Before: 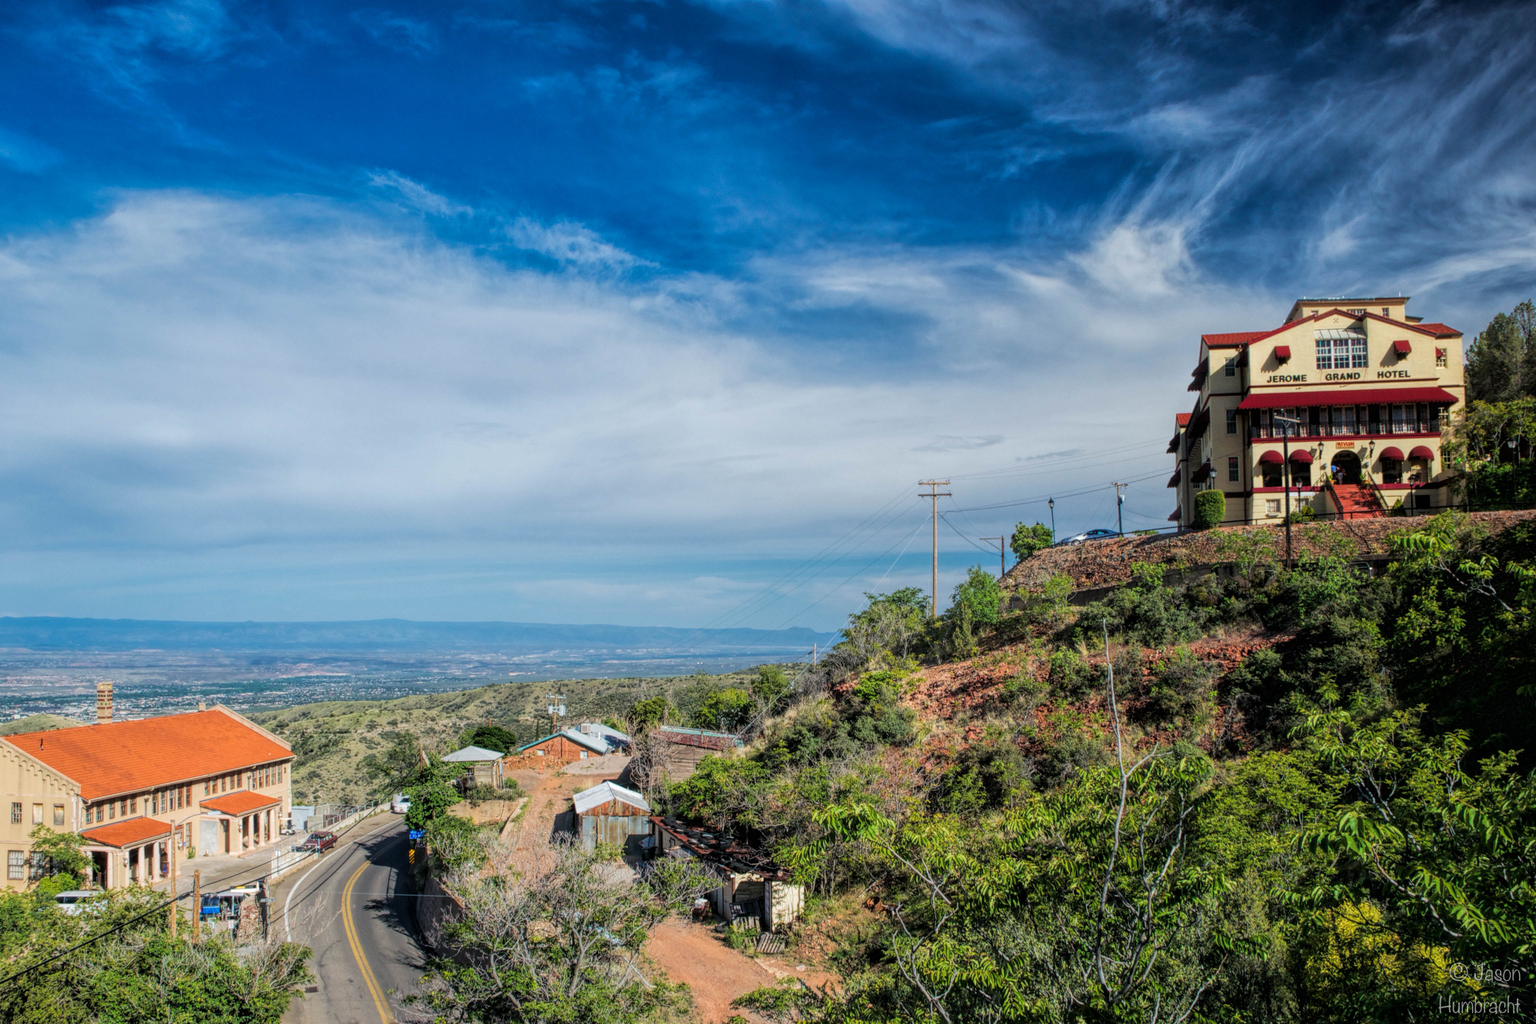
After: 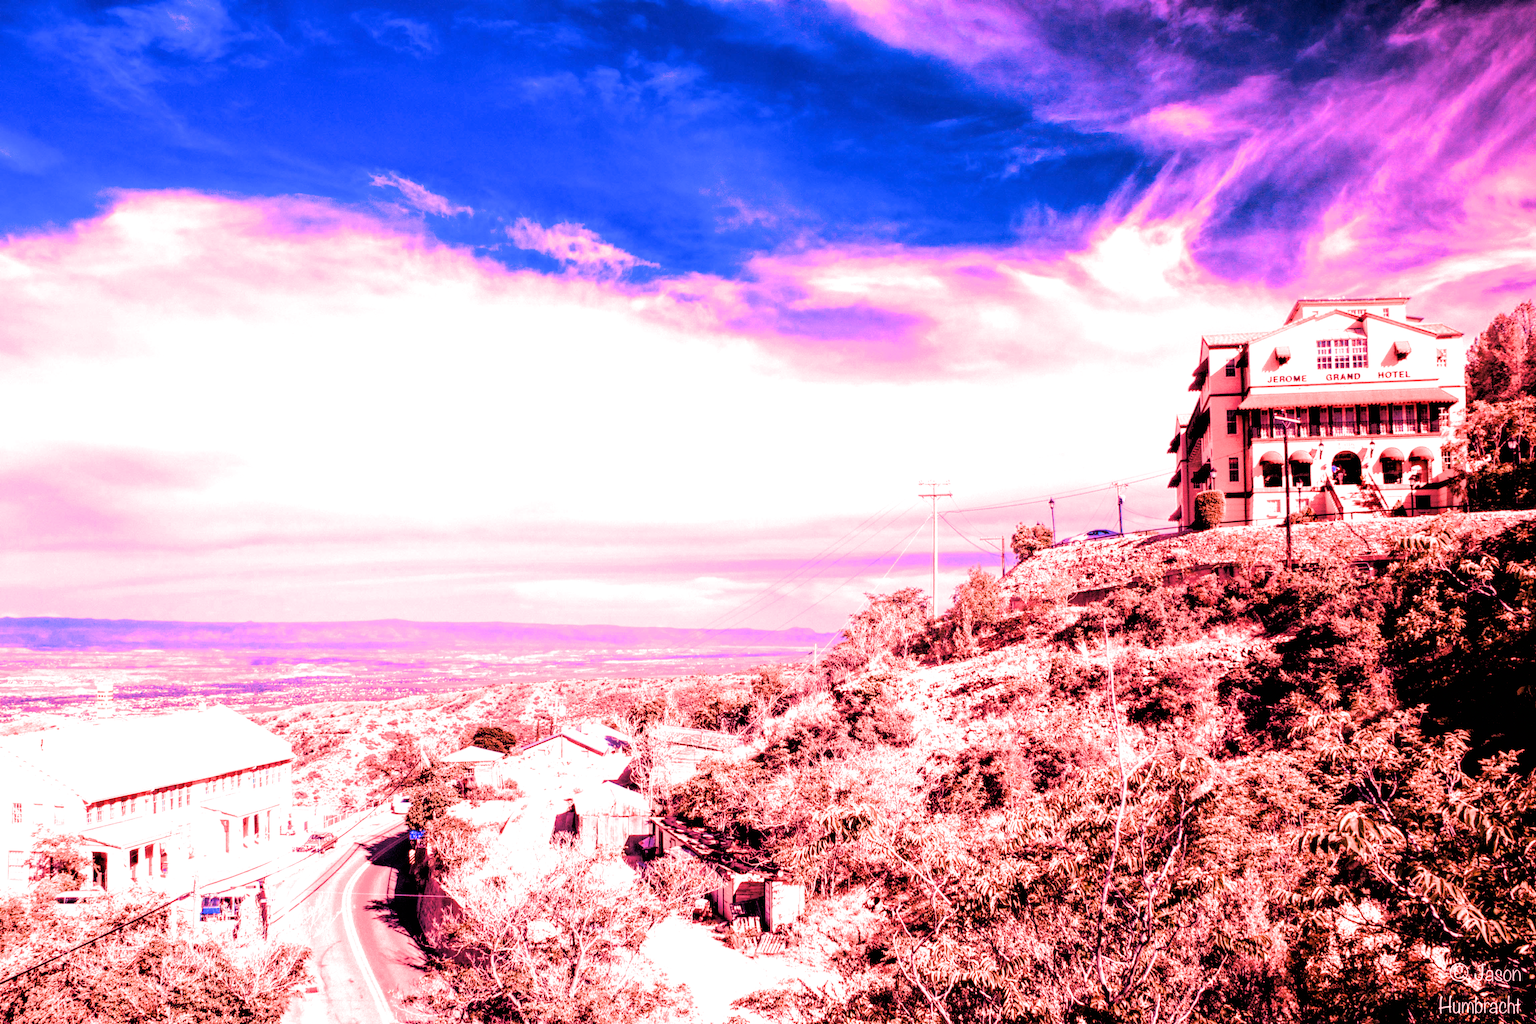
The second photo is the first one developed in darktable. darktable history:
filmic rgb: black relative exposure -3.31 EV, white relative exposure 3.45 EV, hardness 2.36, contrast 1.103
white balance: red 4.26, blue 1.802
